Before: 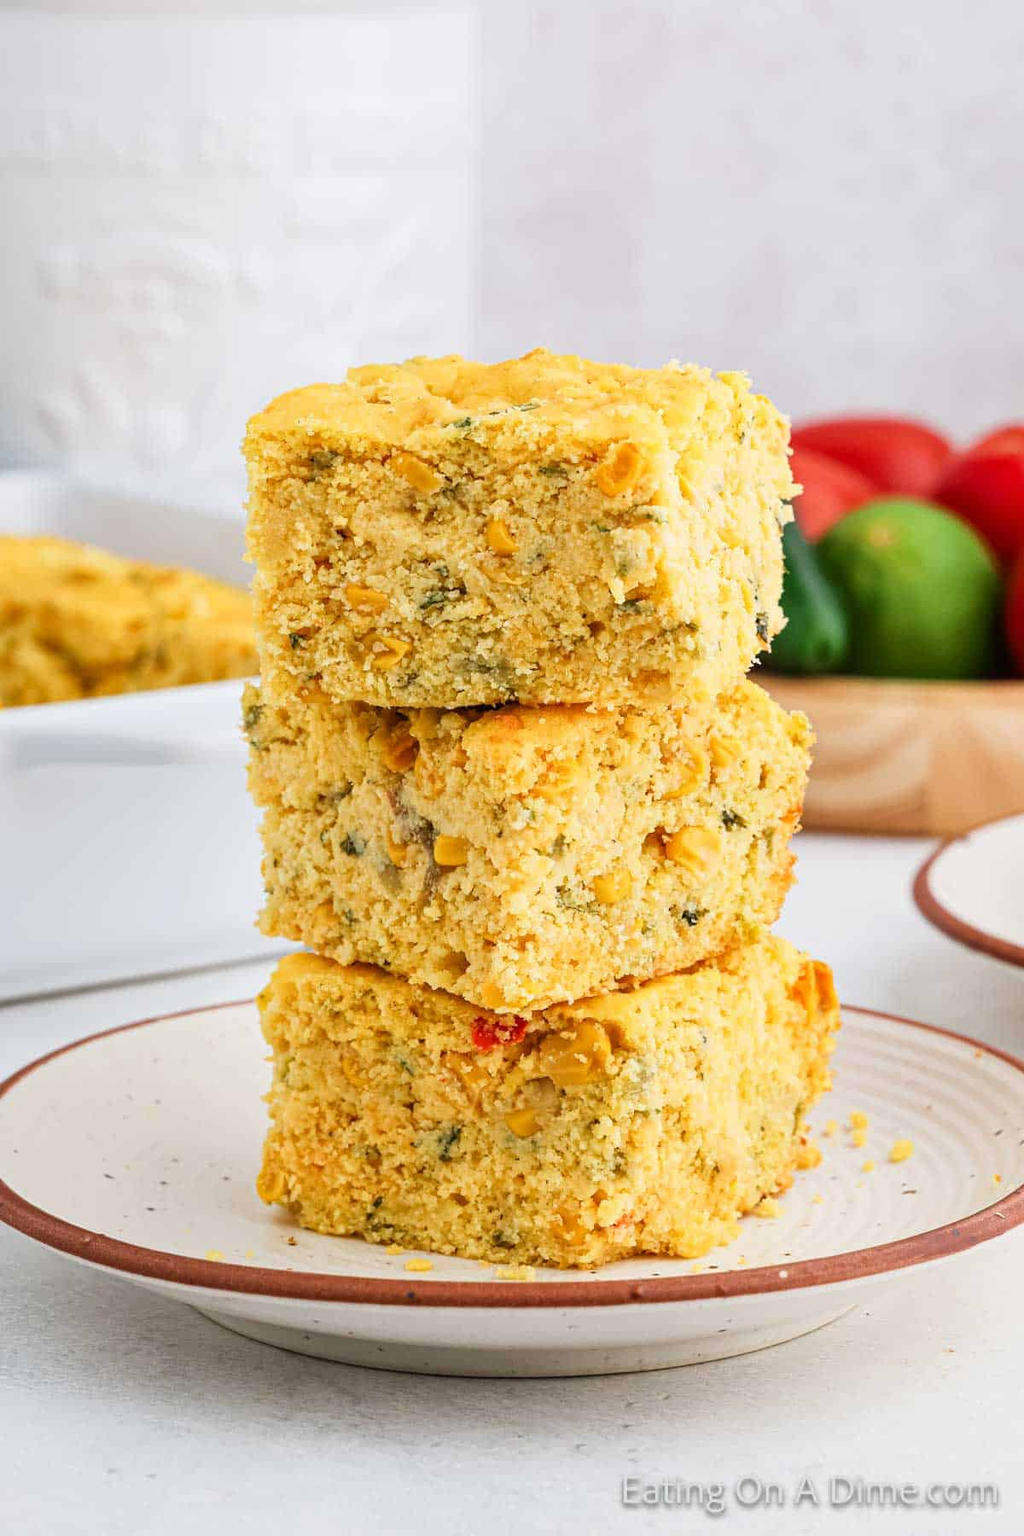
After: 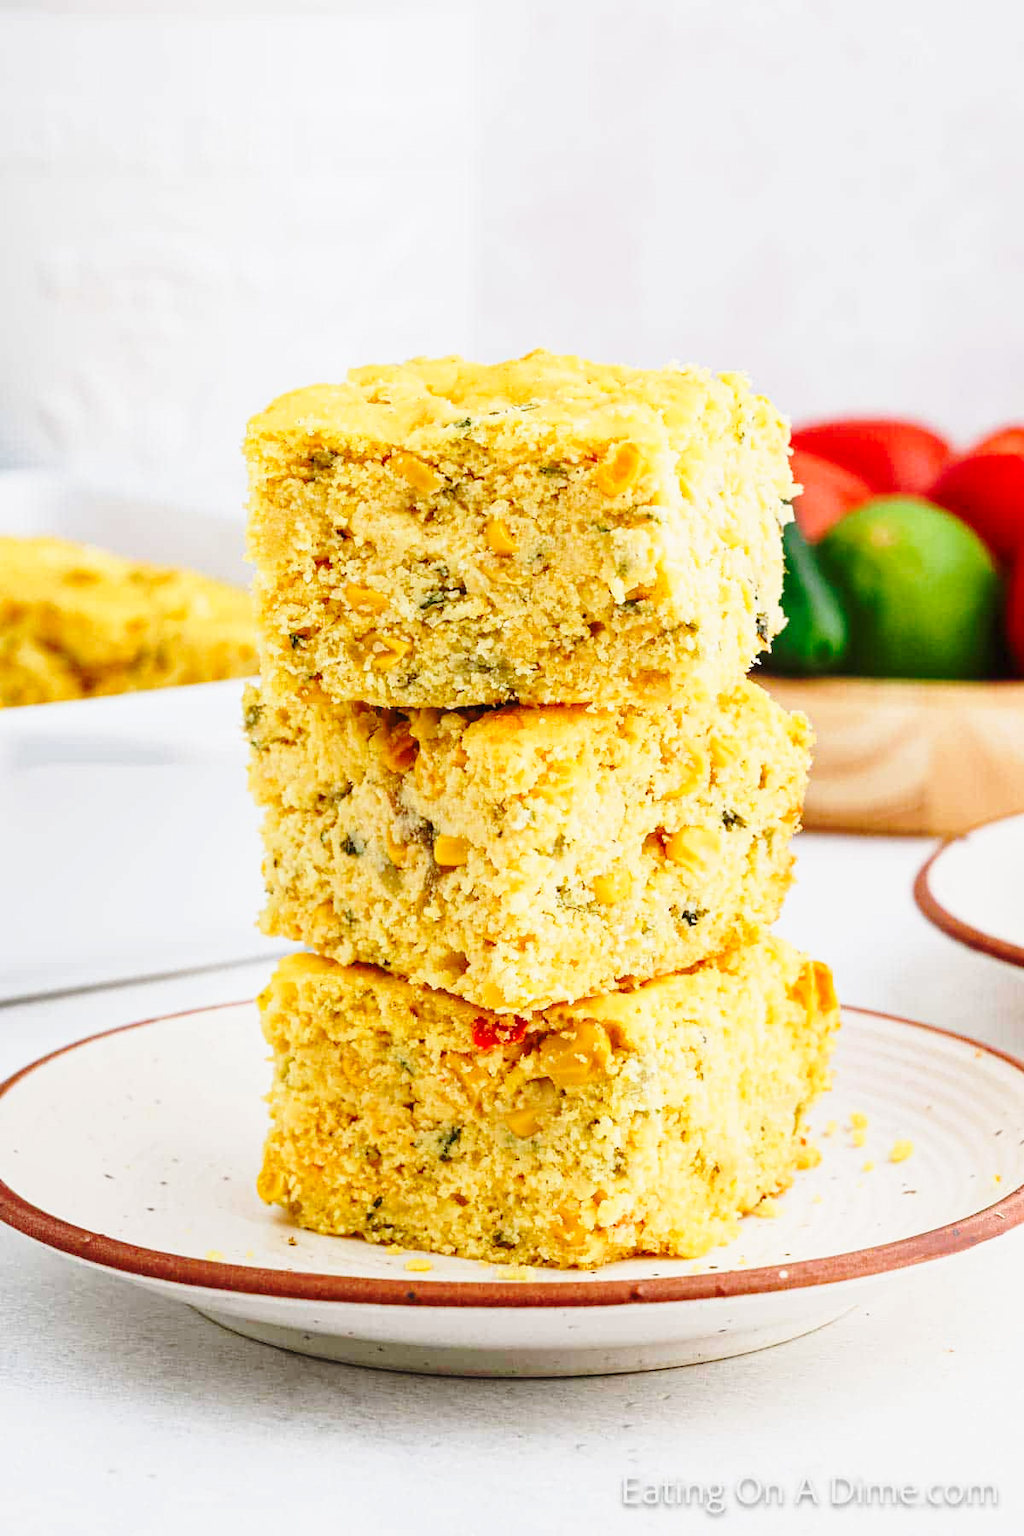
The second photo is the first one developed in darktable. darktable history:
tone equalizer: -8 EV 0.268 EV, -7 EV 0.454 EV, -6 EV 0.42 EV, -5 EV 0.277 EV, -3 EV -0.27 EV, -2 EV -0.401 EV, -1 EV -0.427 EV, +0 EV -0.266 EV
base curve: curves: ch0 [(0, 0) (0.036, 0.037) (0.121, 0.228) (0.46, 0.76) (0.859, 0.983) (1, 1)], preserve colors none
